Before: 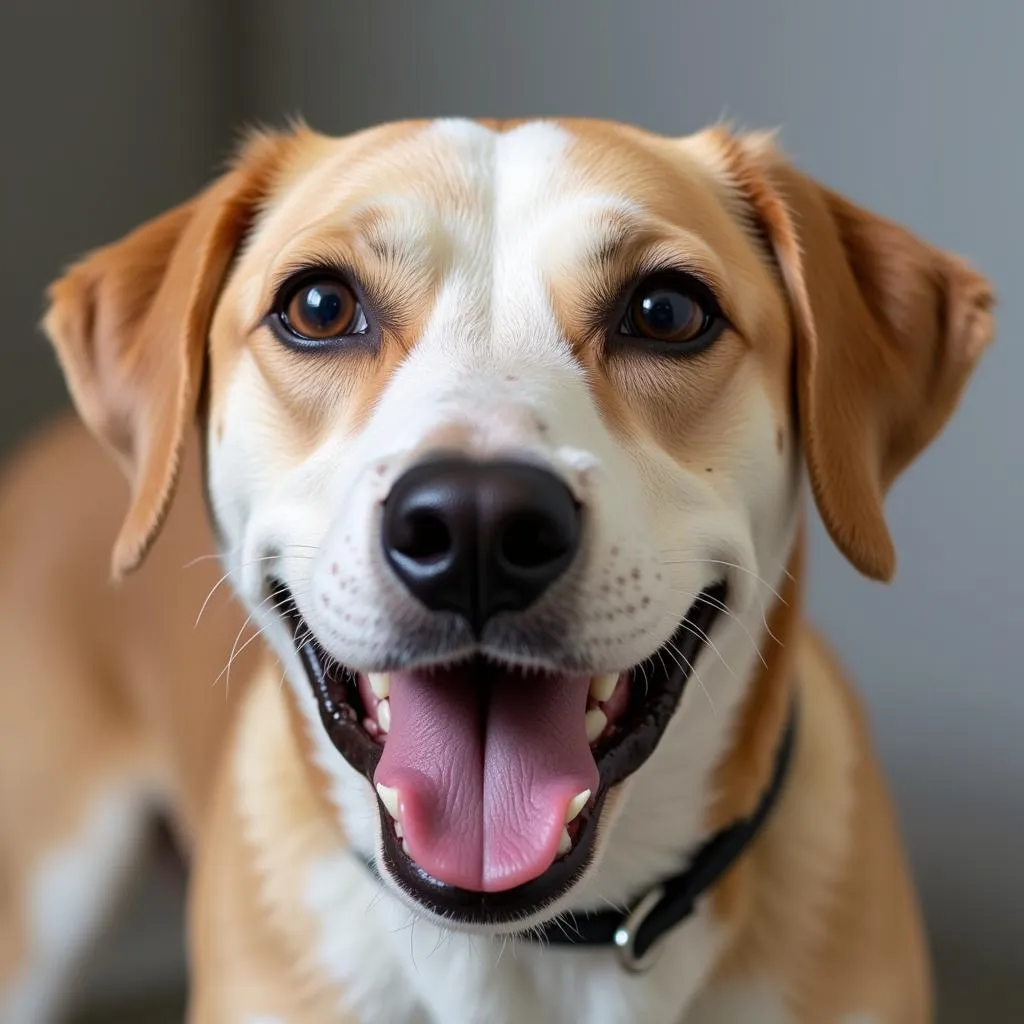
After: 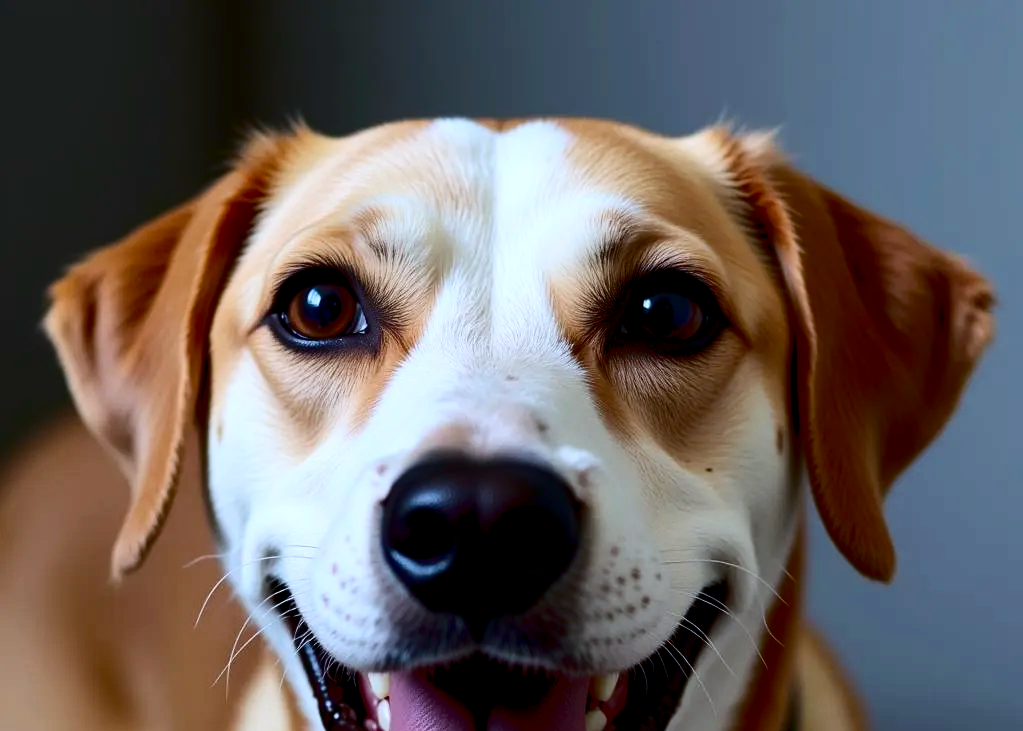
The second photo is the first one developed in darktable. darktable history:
exposure: black level correction 0.011, compensate highlight preservation false
color calibration: x 0.37, y 0.382, temperature 4313.32 K
contrast brightness saturation: contrast 0.22, brightness -0.19, saturation 0.24
crop: bottom 28.576%
